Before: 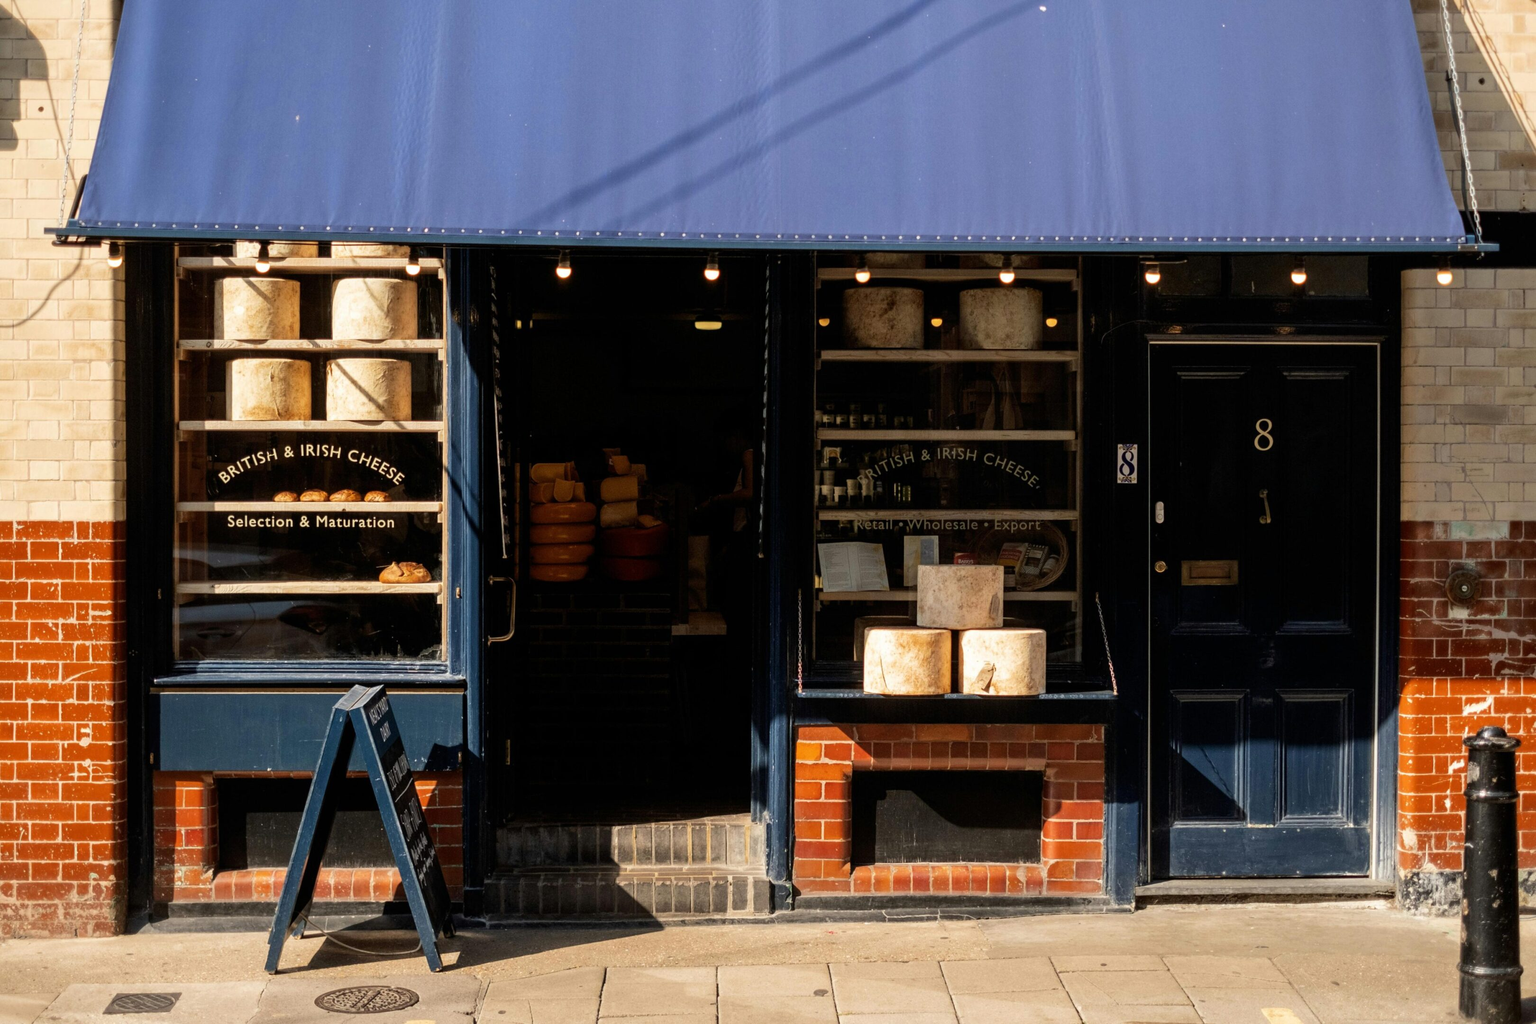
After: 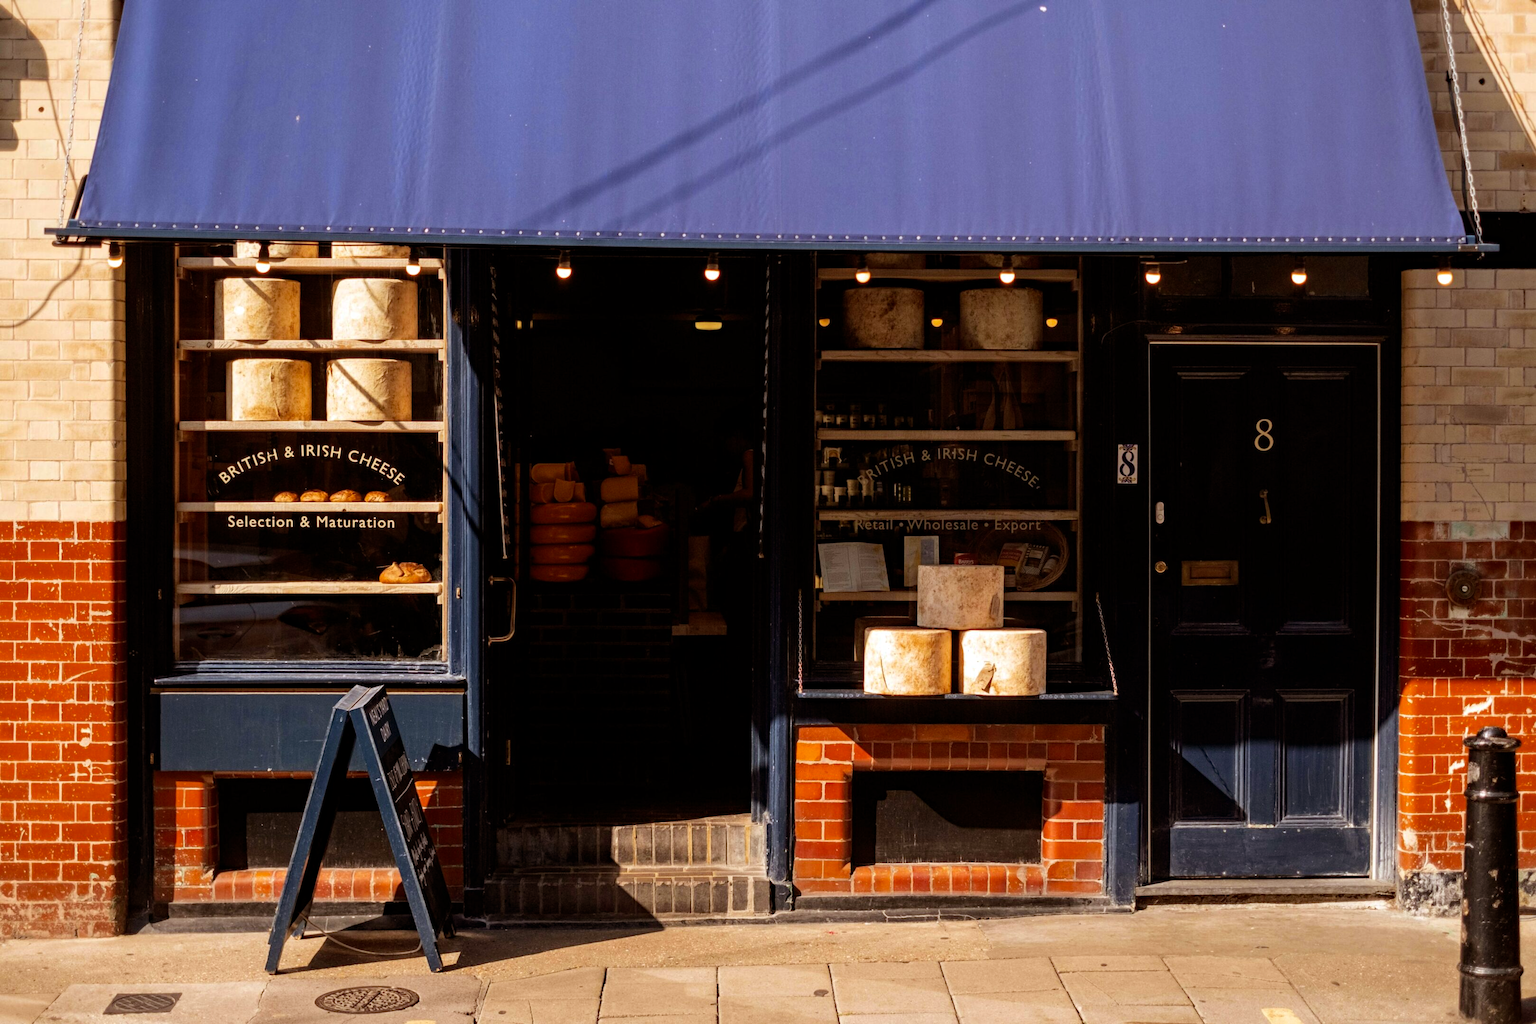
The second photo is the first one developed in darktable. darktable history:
haze removal: compatibility mode true, adaptive false
white balance: red 1.004, blue 1.024
rgb levels: mode RGB, independent channels, levels [[0, 0.5, 1], [0, 0.521, 1], [0, 0.536, 1]]
